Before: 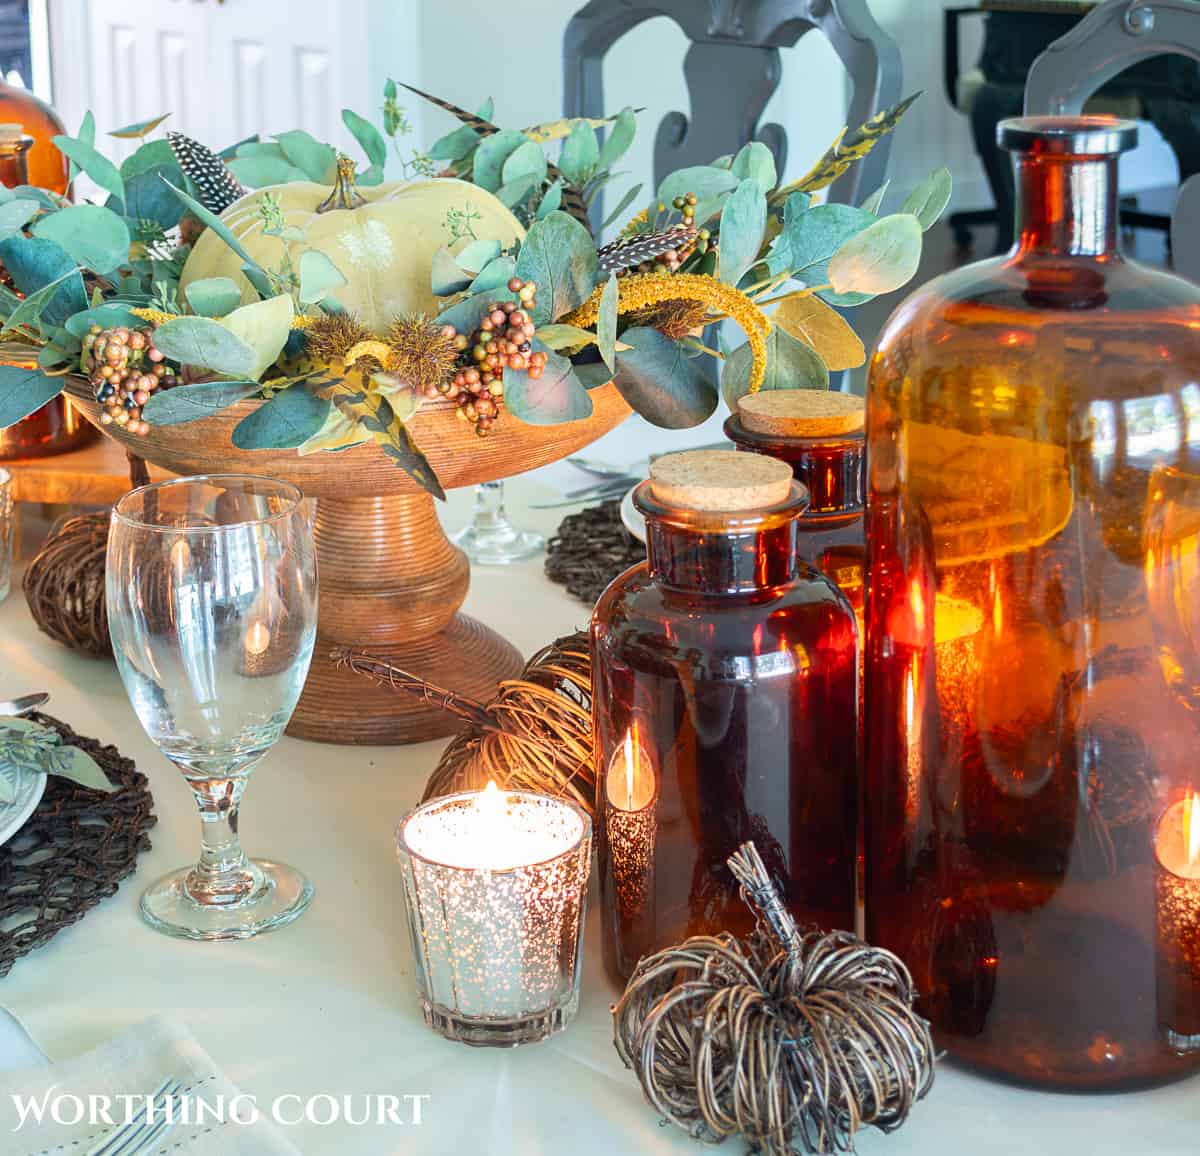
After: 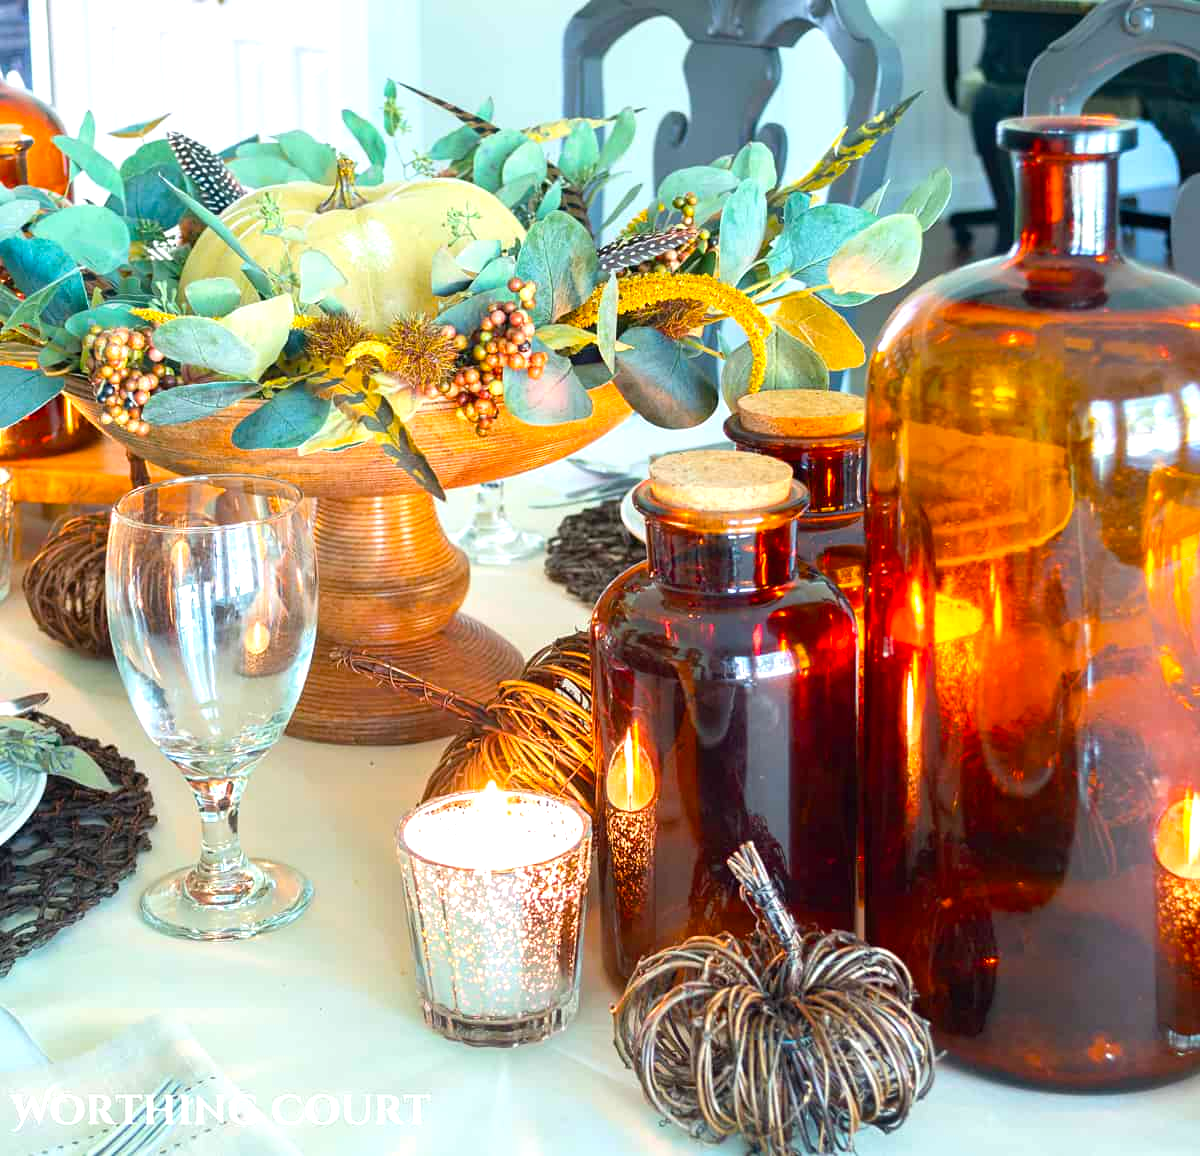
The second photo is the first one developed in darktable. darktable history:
exposure: exposure 0.494 EV, compensate highlight preservation false
color balance rgb: perceptual saturation grading › global saturation 30.019%
